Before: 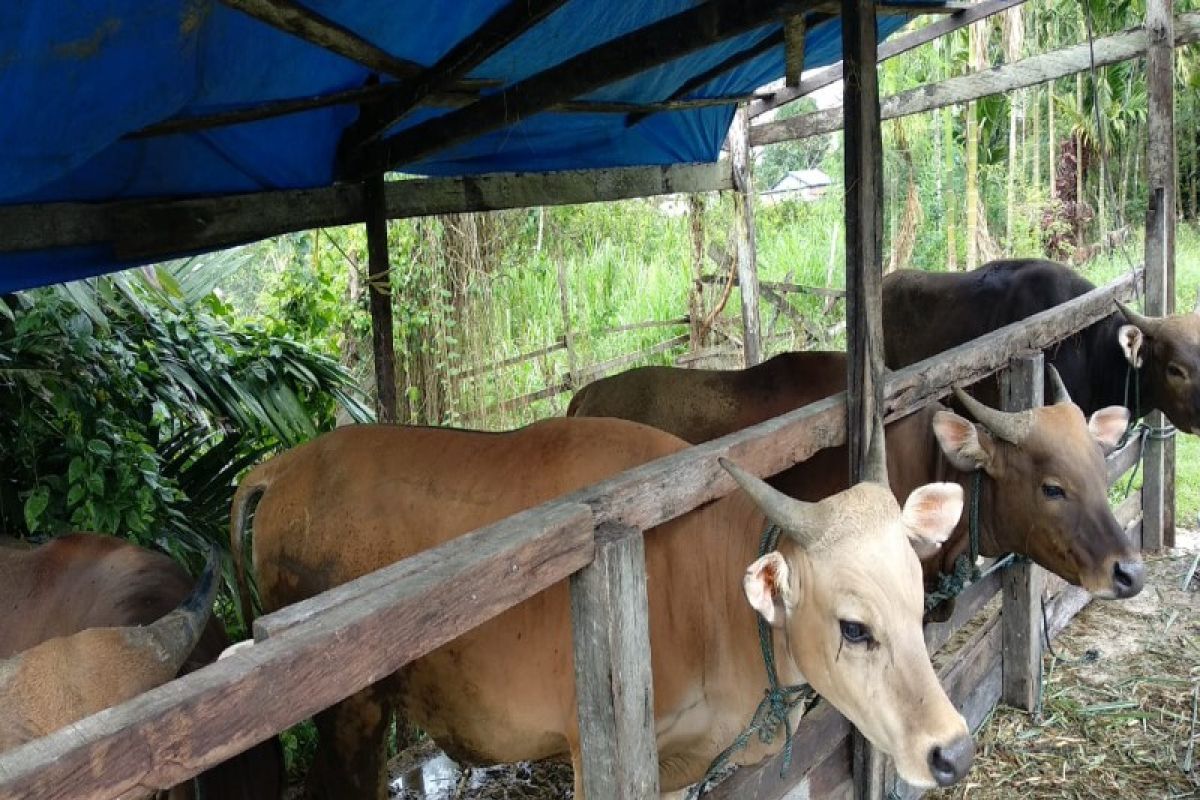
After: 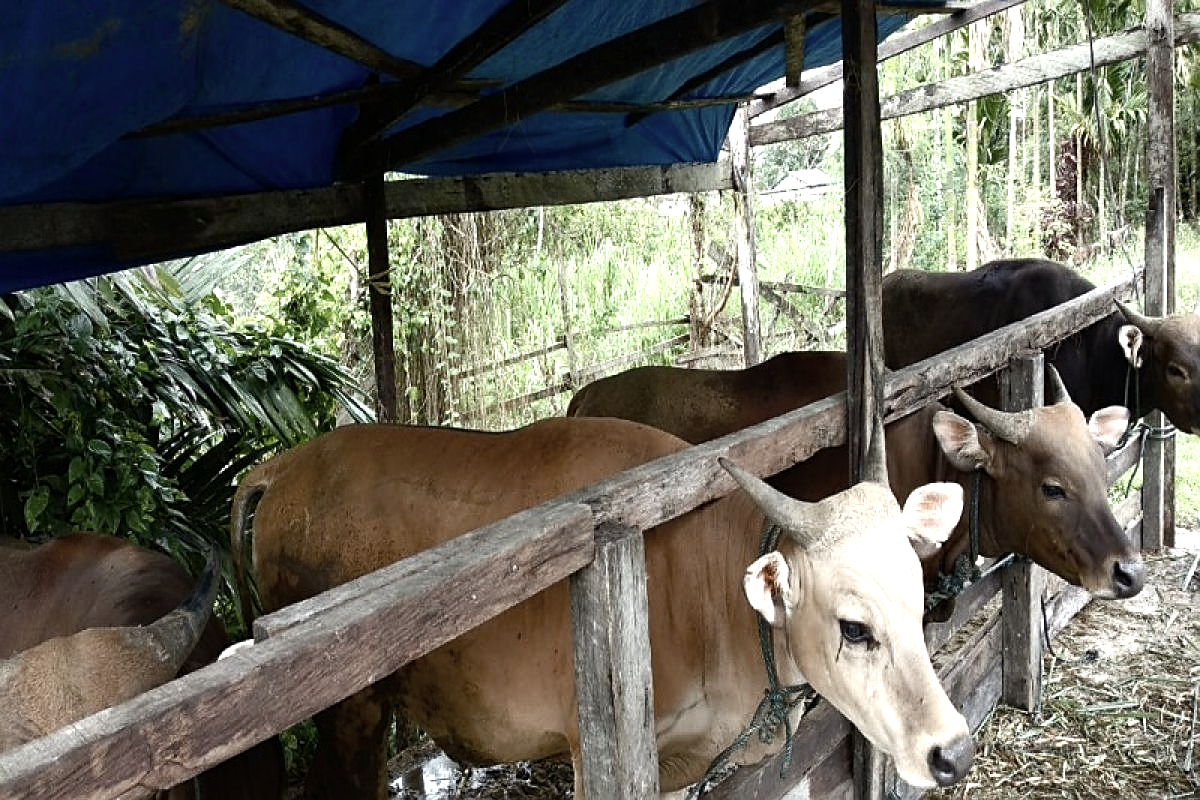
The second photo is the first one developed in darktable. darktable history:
color balance rgb: power › chroma 0.681%, power › hue 60°, perceptual saturation grading › global saturation 25.573%, perceptual saturation grading › highlights -50.492%, perceptual saturation grading › shadows 30.182%, perceptual brilliance grading › global brilliance 15.386%, perceptual brilliance grading › shadows -34.857%
contrast brightness saturation: contrast 0.103, saturation -0.378
sharpen: amount 0.467
